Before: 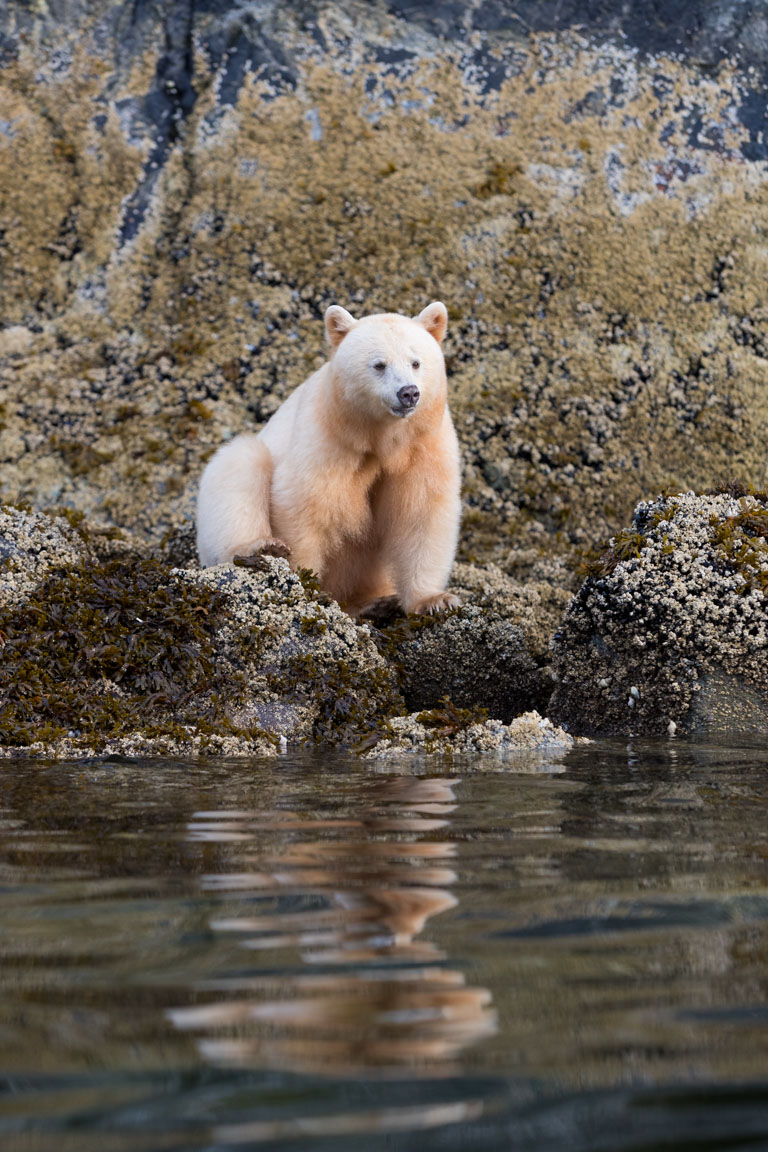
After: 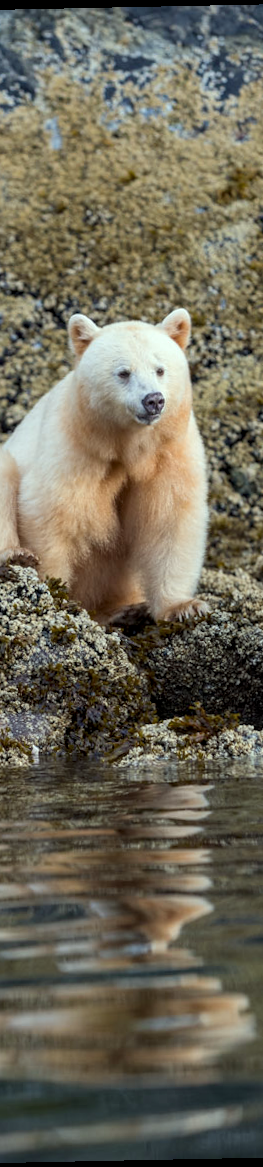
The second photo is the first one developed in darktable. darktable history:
color correction: highlights a* -8, highlights b* 3.1
rotate and perspective: rotation -1.17°, automatic cropping off
crop: left 33.36%, right 33.36%
local contrast: on, module defaults
